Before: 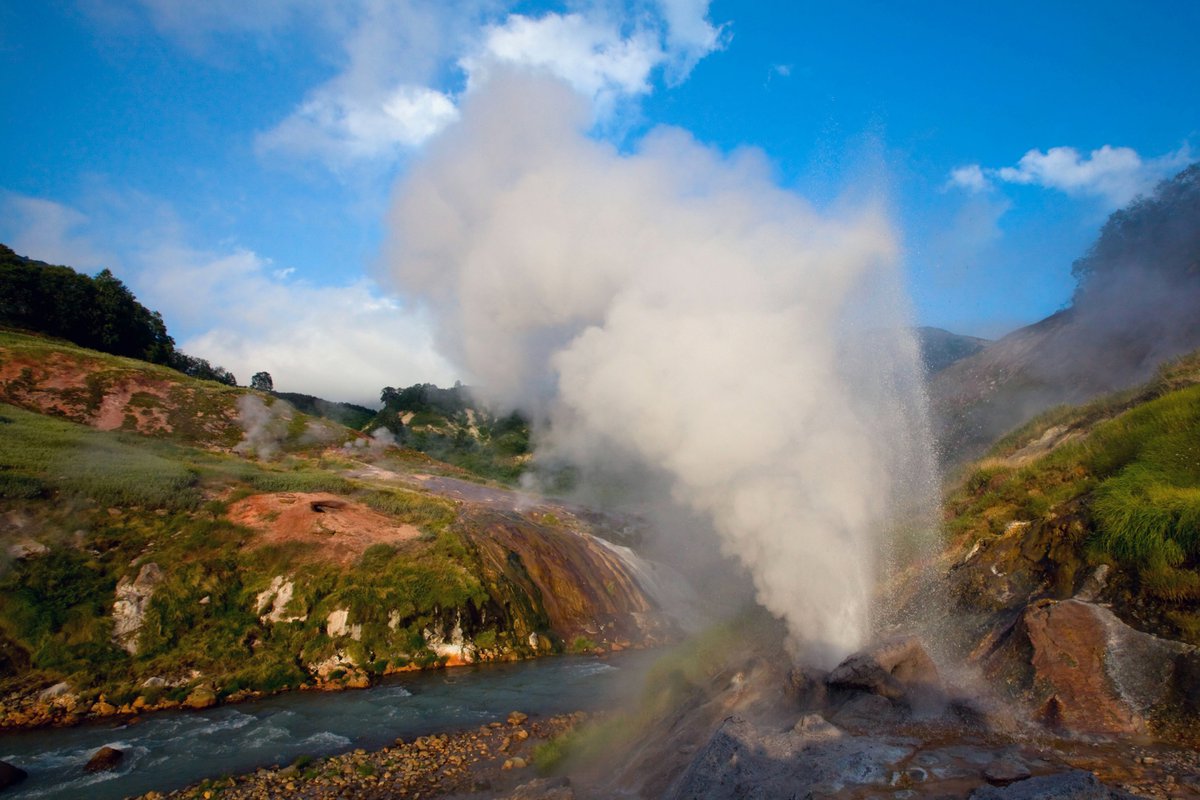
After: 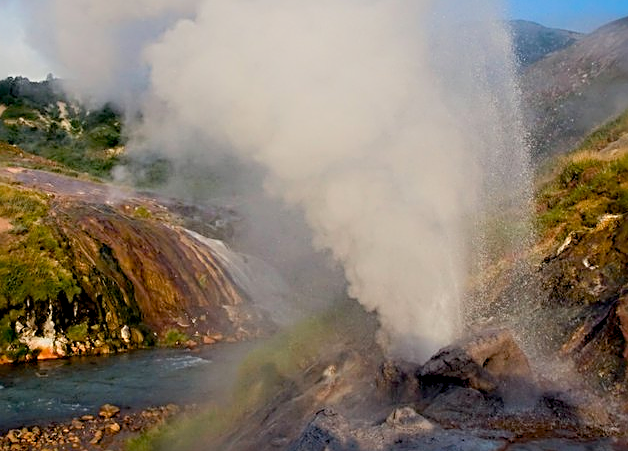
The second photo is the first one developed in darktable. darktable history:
sharpen: radius 3.054, amount 0.769
levels: mode automatic
crop: left 34.026%, top 38.378%, right 13.623%, bottom 5.124%
tone equalizer: -8 EV -0.001 EV, -7 EV 0.005 EV, -6 EV -0.022 EV, -5 EV 0.016 EV, -4 EV -0.016 EV, -3 EV 0.01 EV, -2 EV -0.047 EV, -1 EV -0.307 EV, +0 EV -0.589 EV, edges refinement/feathering 500, mask exposure compensation -1.57 EV, preserve details no
color balance rgb: global offset › luminance -0.898%, perceptual saturation grading › global saturation 0.322%, perceptual brilliance grading › mid-tones 9.785%, perceptual brilliance grading › shadows 14.233%
